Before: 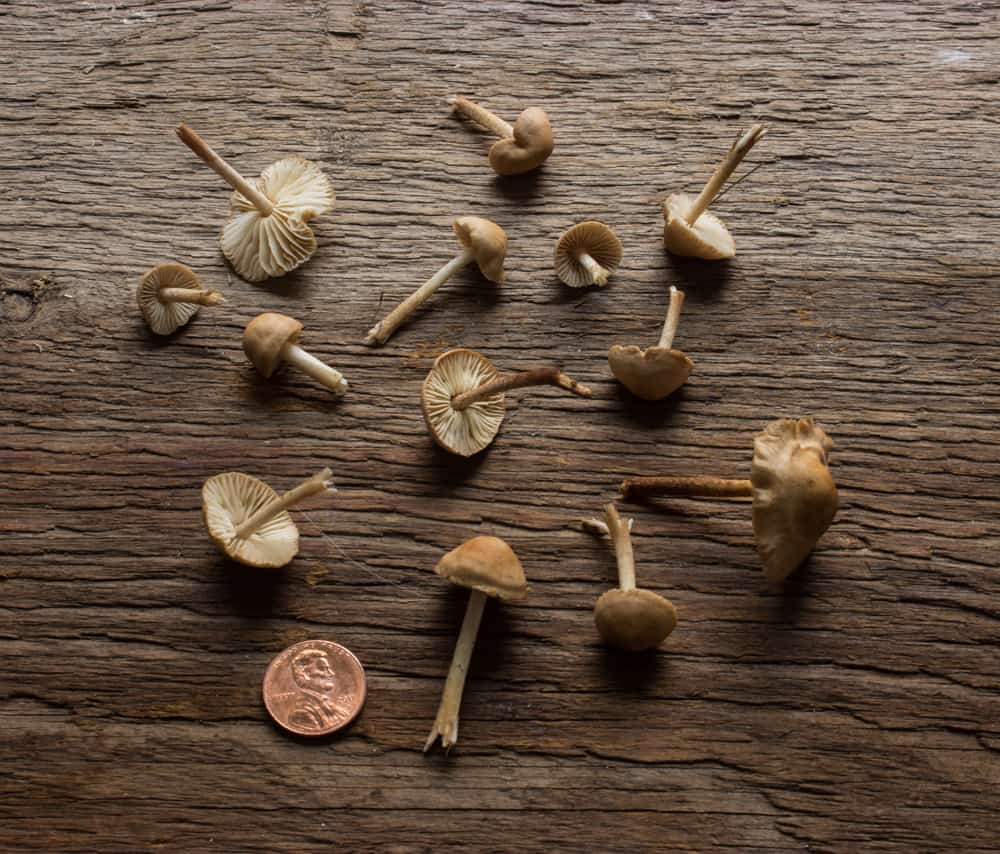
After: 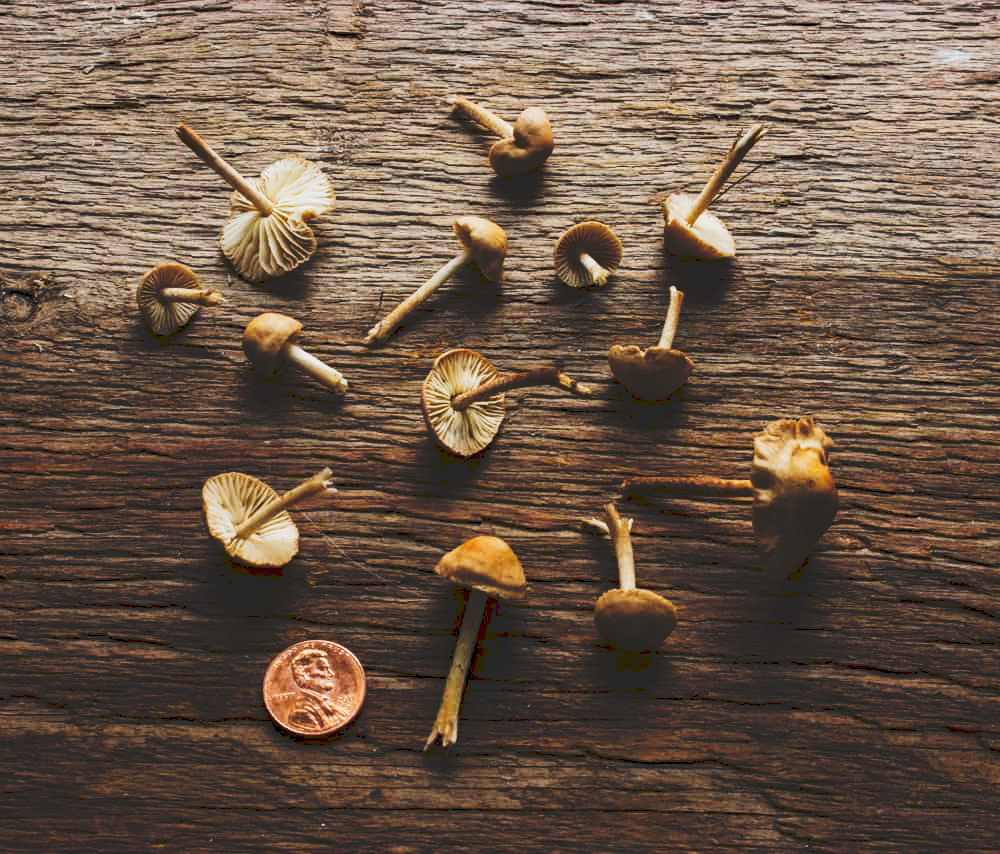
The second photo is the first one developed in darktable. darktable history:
tone curve: curves: ch0 [(0, 0) (0.003, 0.145) (0.011, 0.15) (0.025, 0.15) (0.044, 0.156) (0.069, 0.161) (0.1, 0.169) (0.136, 0.175) (0.177, 0.184) (0.224, 0.196) (0.277, 0.234) (0.335, 0.291) (0.399, 0.391) (0.468, 0.505) (0.543, 0.633) (0.623, 0.742) (0.709, 0.826) (0.801, 0.882) (0.898, 0.93) (1, 1)], preserve colors none
rotate and perspective: automatic cropping original format, crop left 0, crop top 0
haze removal: adaptive false
